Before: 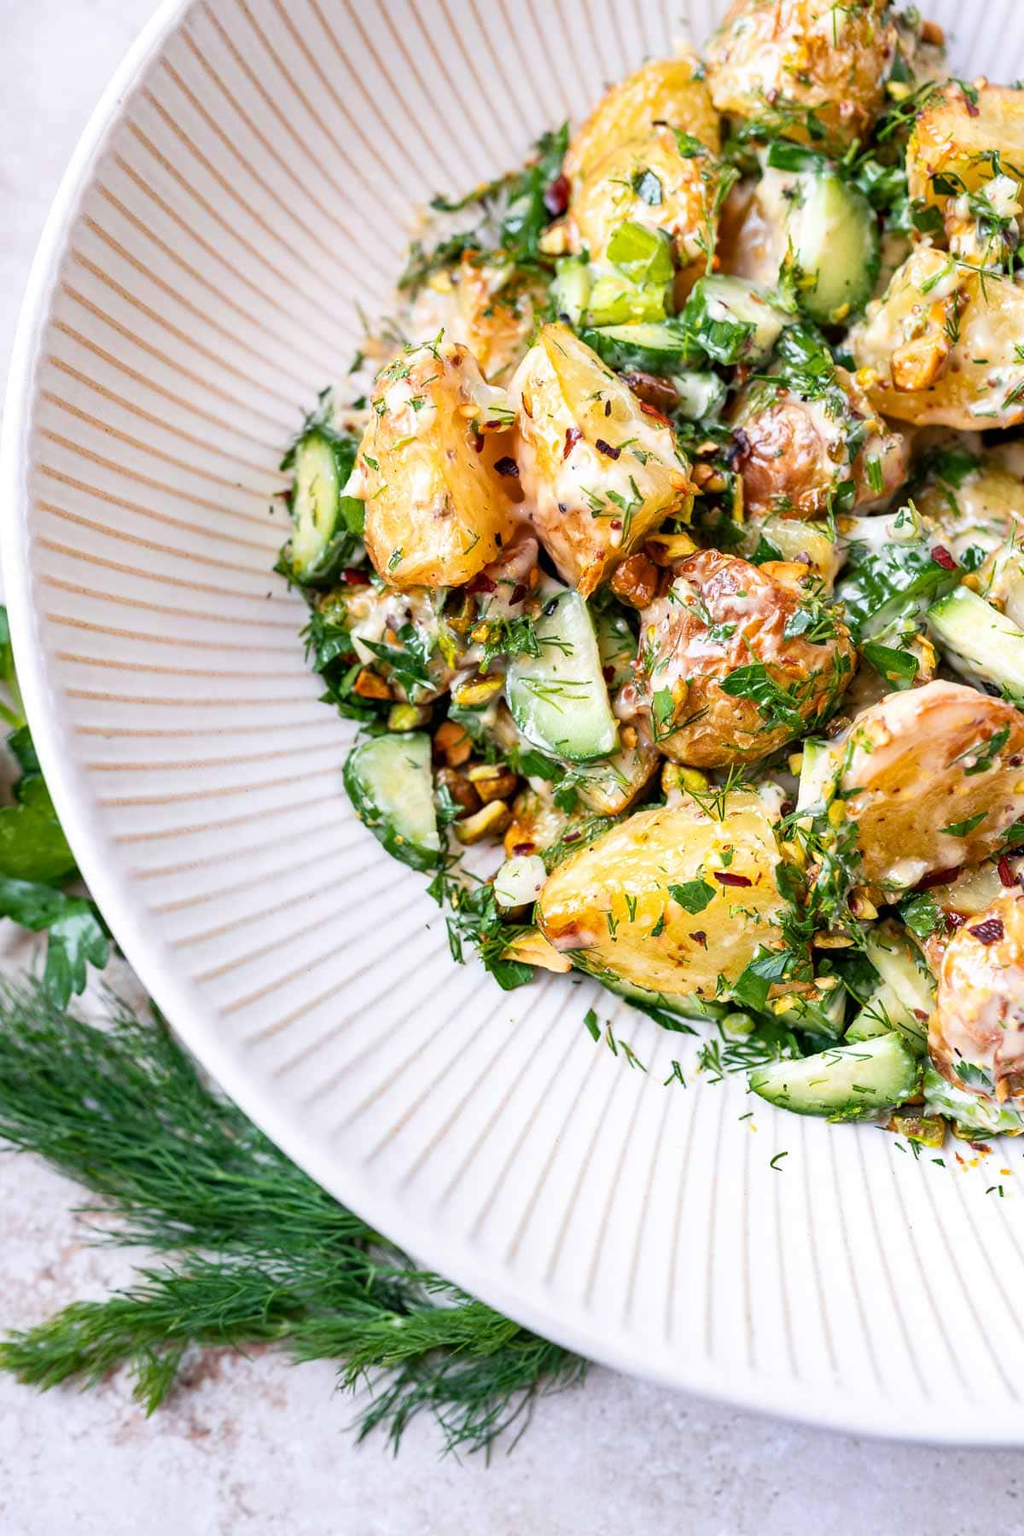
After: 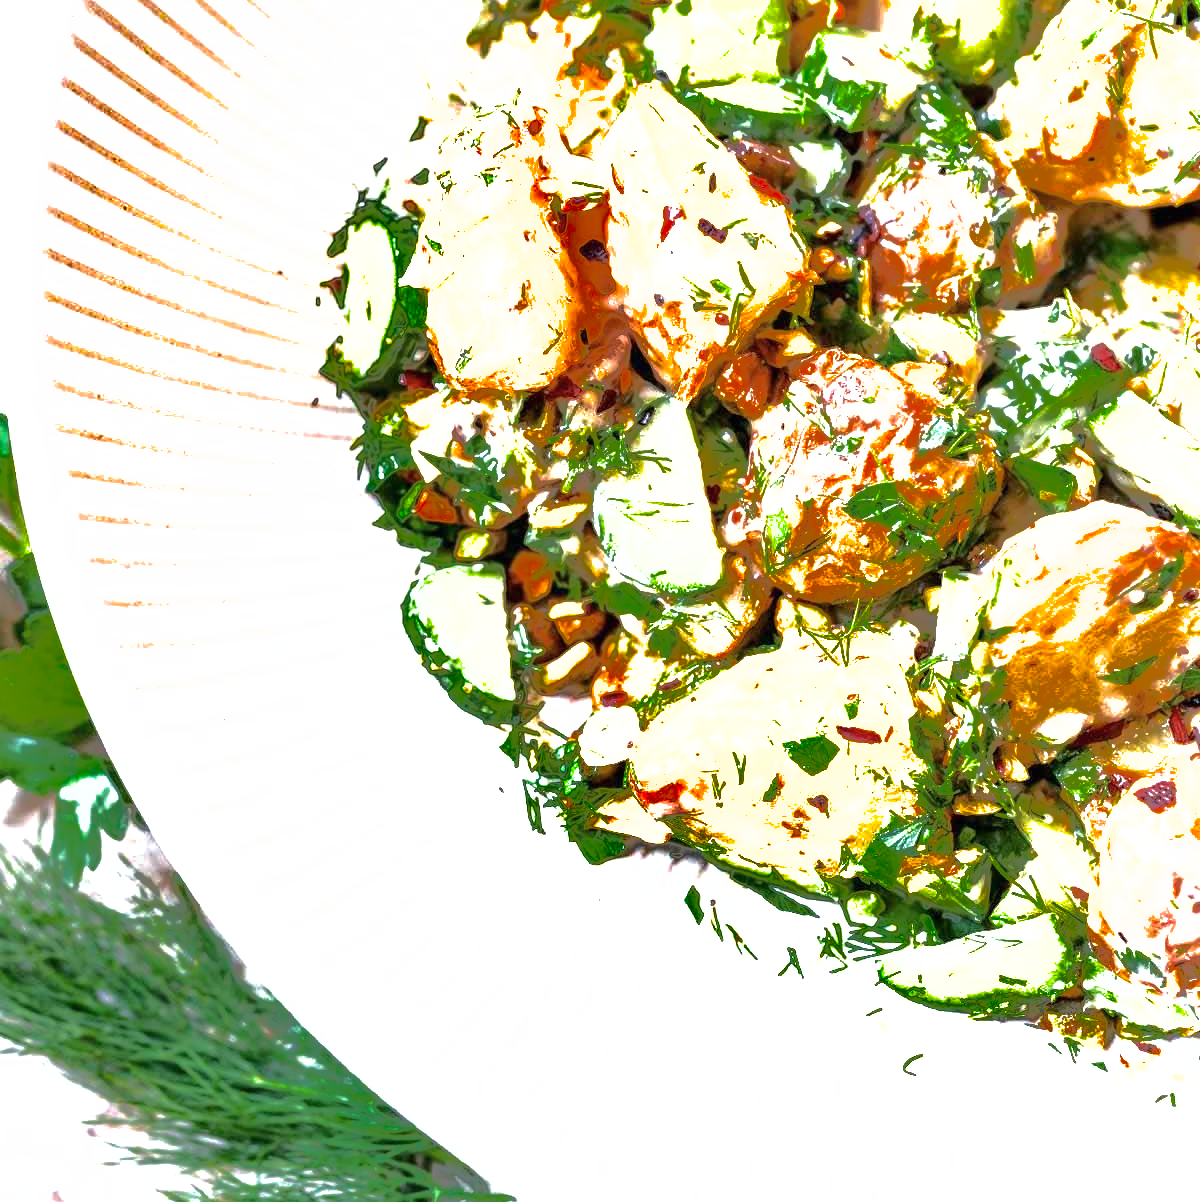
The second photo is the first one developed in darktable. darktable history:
shadows and highlights: shadows -19.59, highlights -73.17
crop: top 16.48%, bottom 16.72%
contrast brightness saturation: saturation -0.059
exposure: black level correction 0, exposure 1.2 EV, compensate highlight preservation false
